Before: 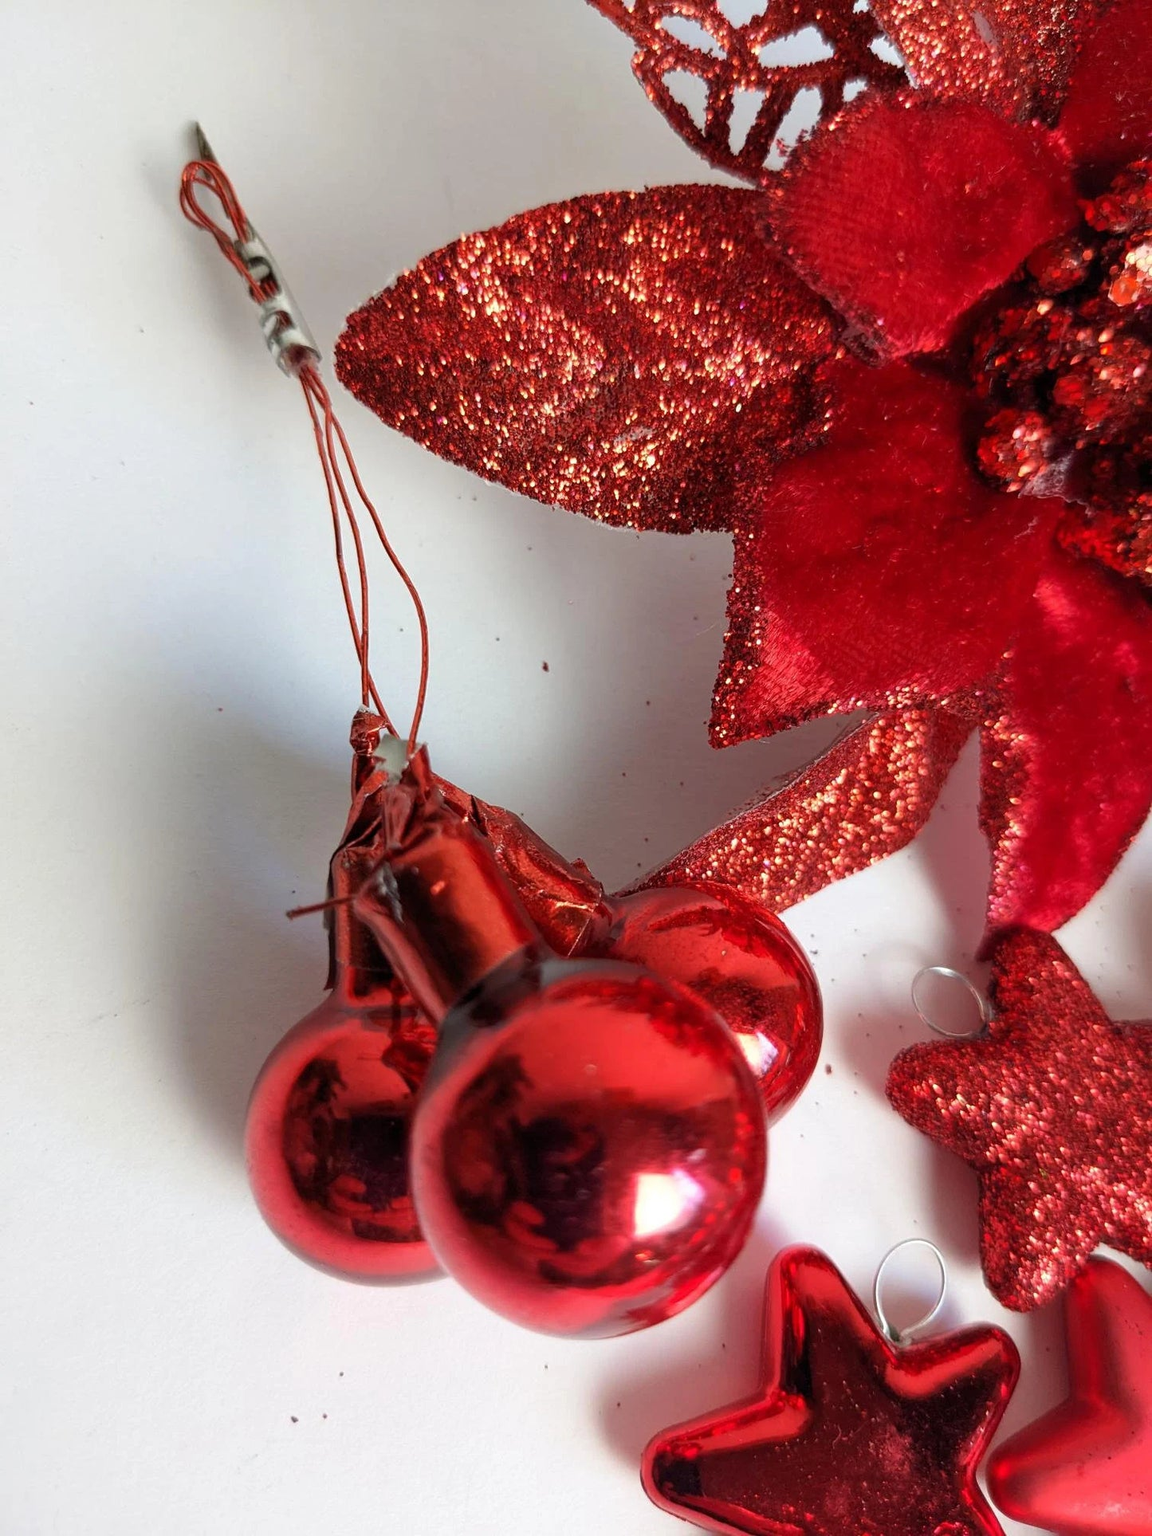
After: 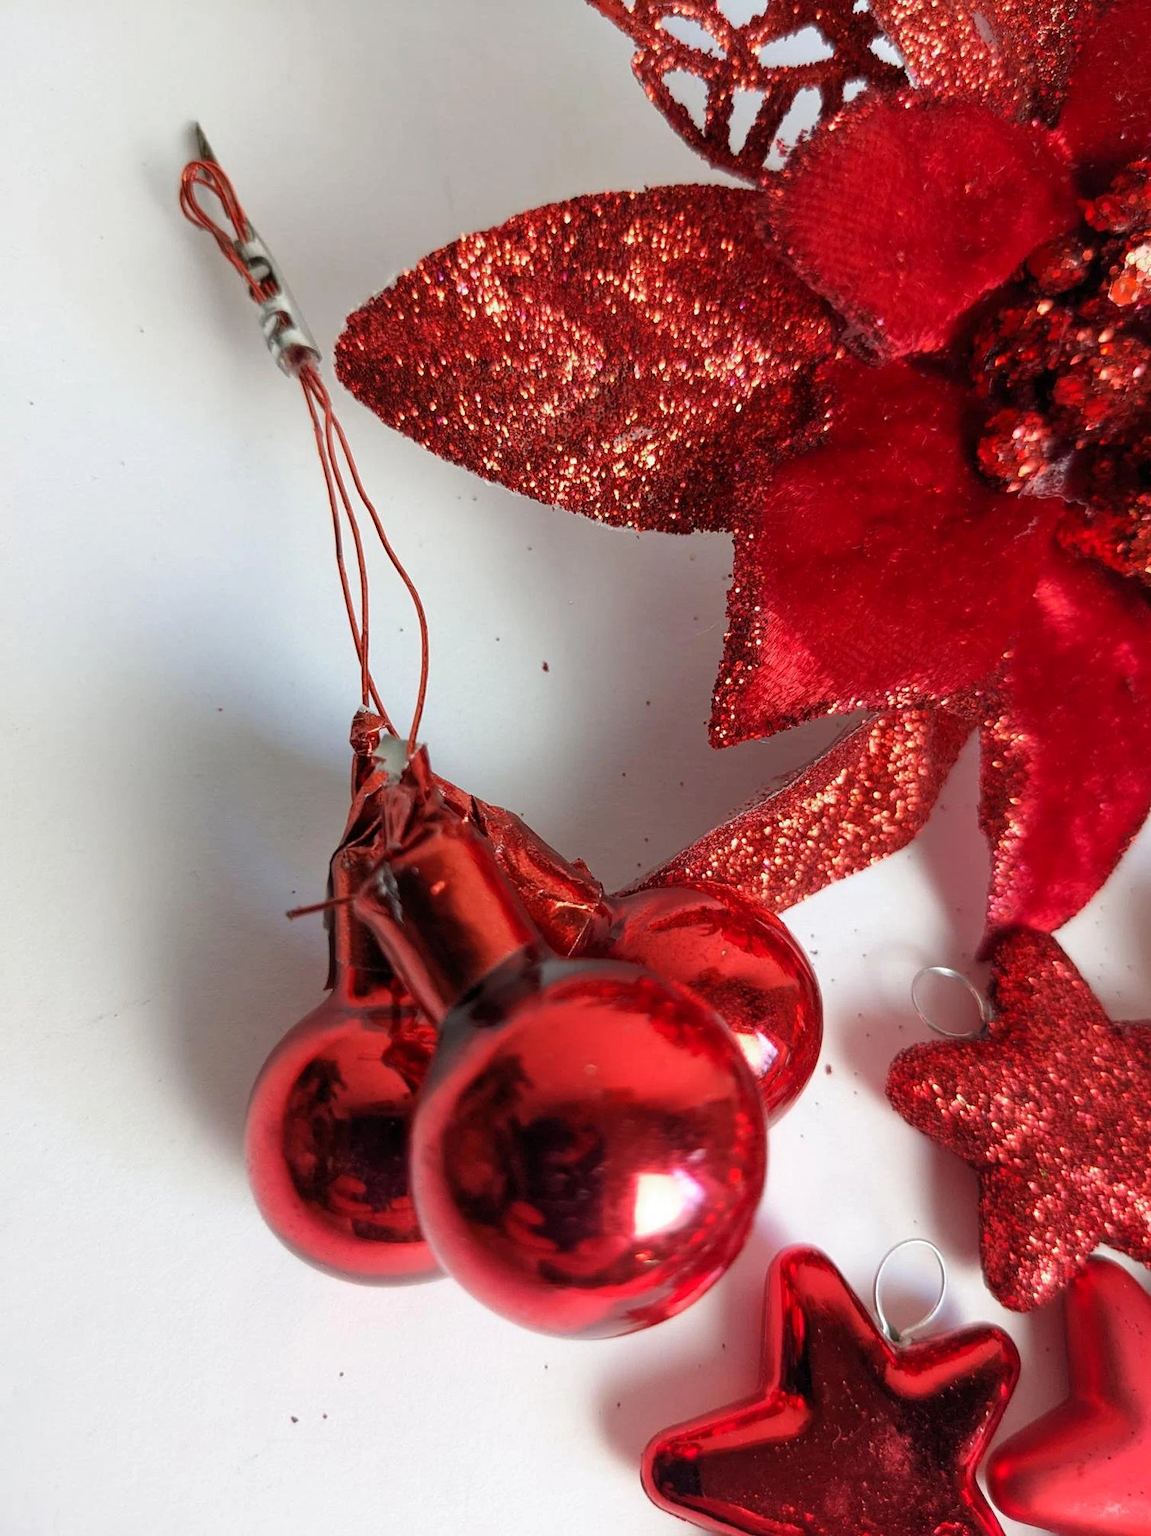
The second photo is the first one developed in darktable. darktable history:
color zones: curves: ch0 [(0, 0.5) (0.143, 0.5) (0.286, 0.456) (0.429, 0.5) (0.571, 0.5) (0.714, 0.5) (0.857, 0.5) (1, 0.5)]; ch1 [(0, 0.5) (0.143, 0.5) (0.286, 0.422) (0.429, 0.5) (0.571, 0.5) (0.714, 0.5) (0.857, 0.5) (1, 0.5)]
